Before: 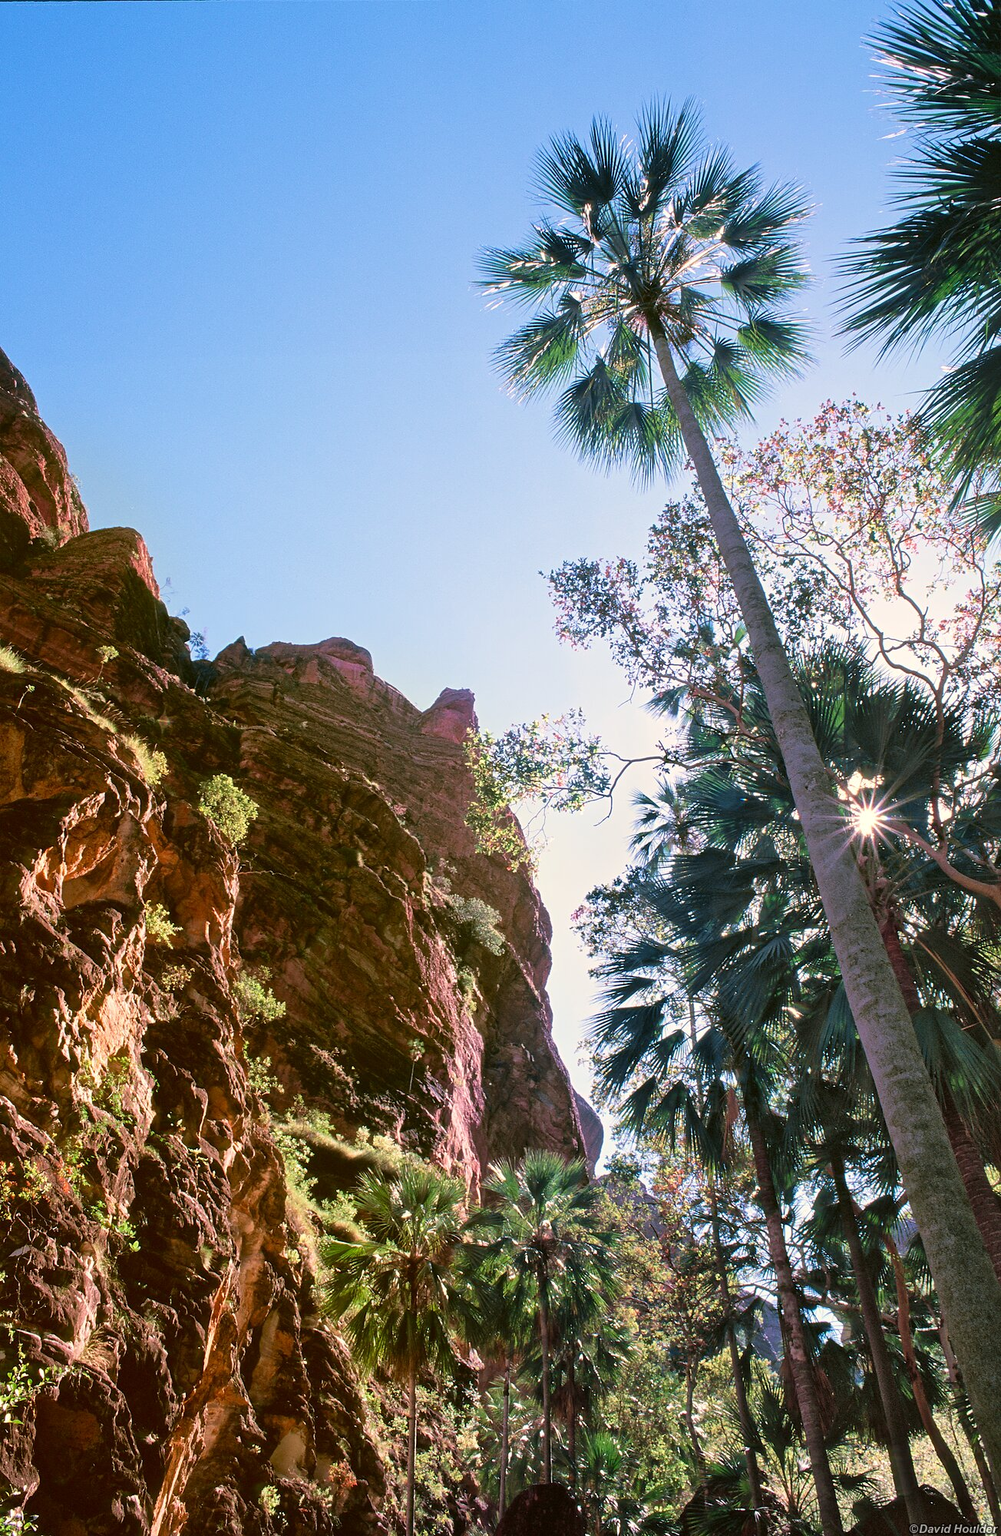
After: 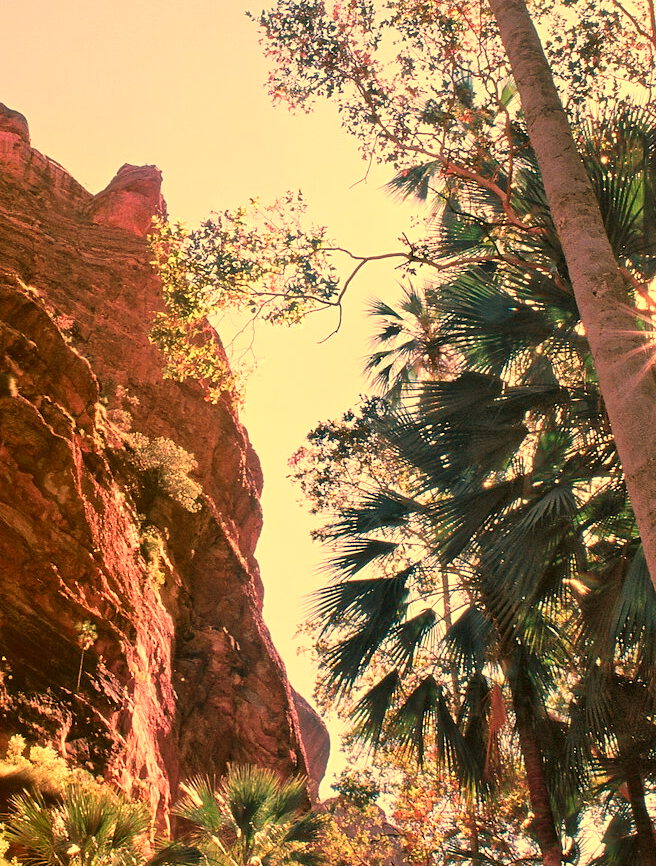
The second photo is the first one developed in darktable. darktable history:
crop: left 35.03%, top 36.625%, right 14.663%, bottom 20.057%
base curve: preserve colors none
white balance: red 1.467, blue 0.684
